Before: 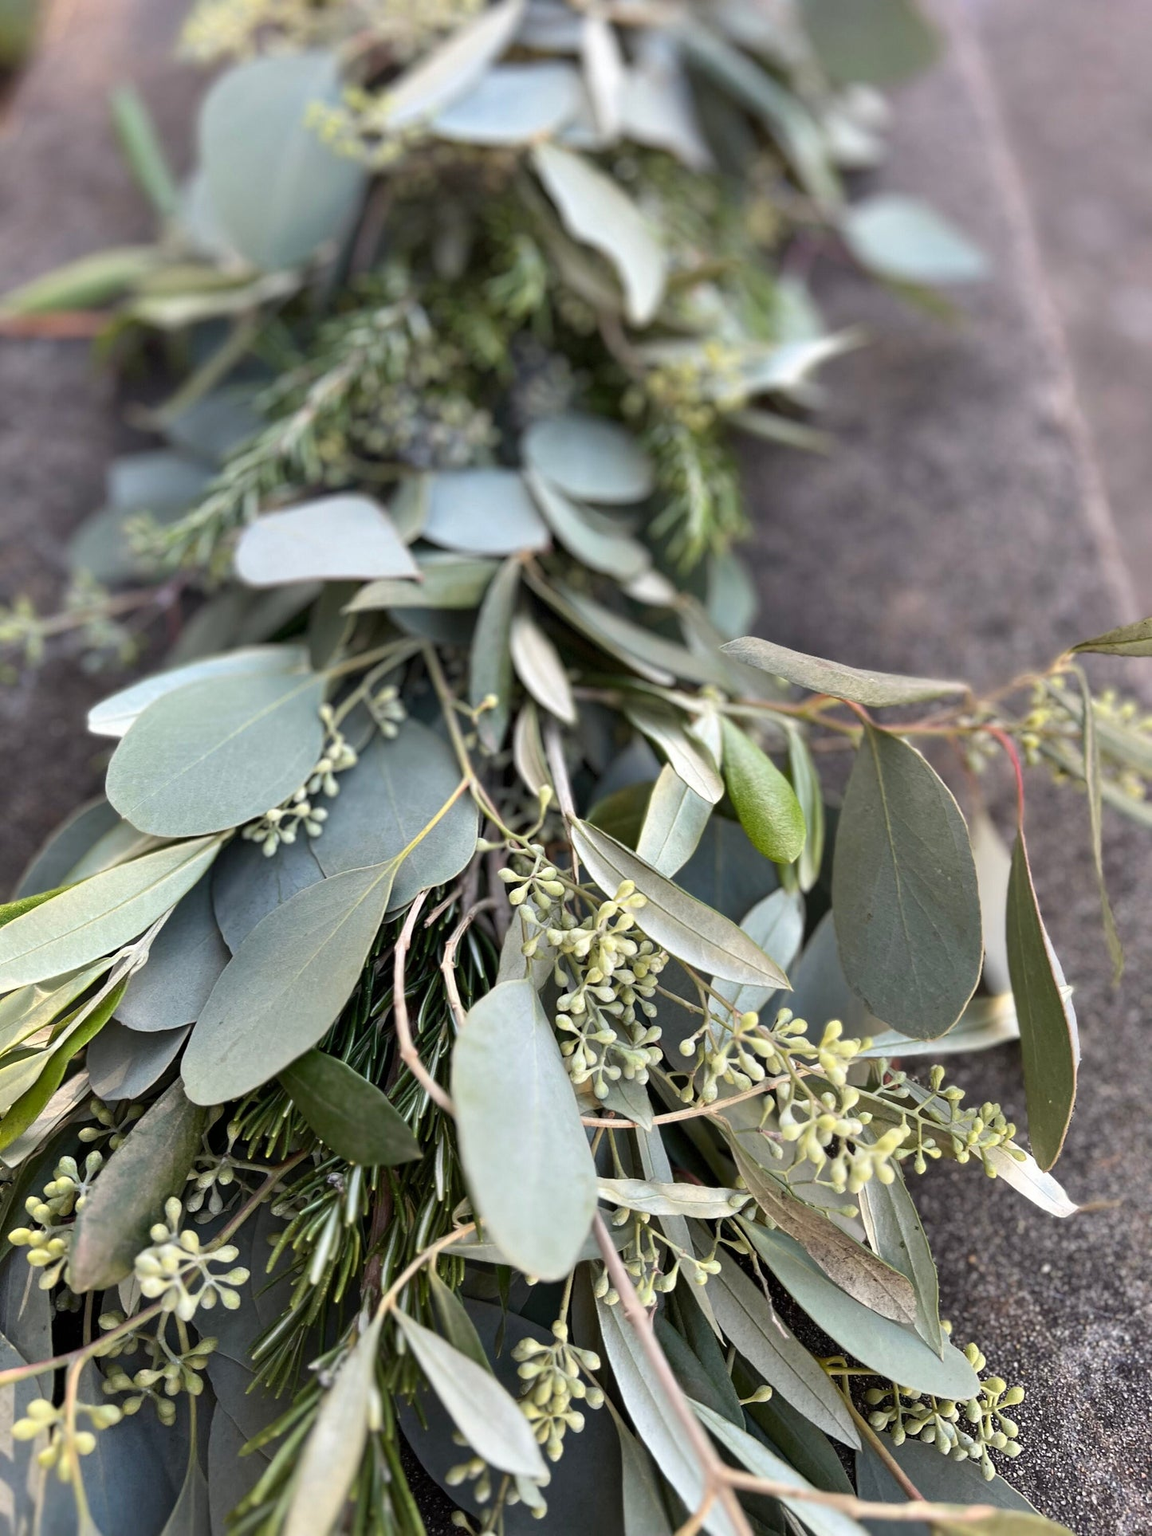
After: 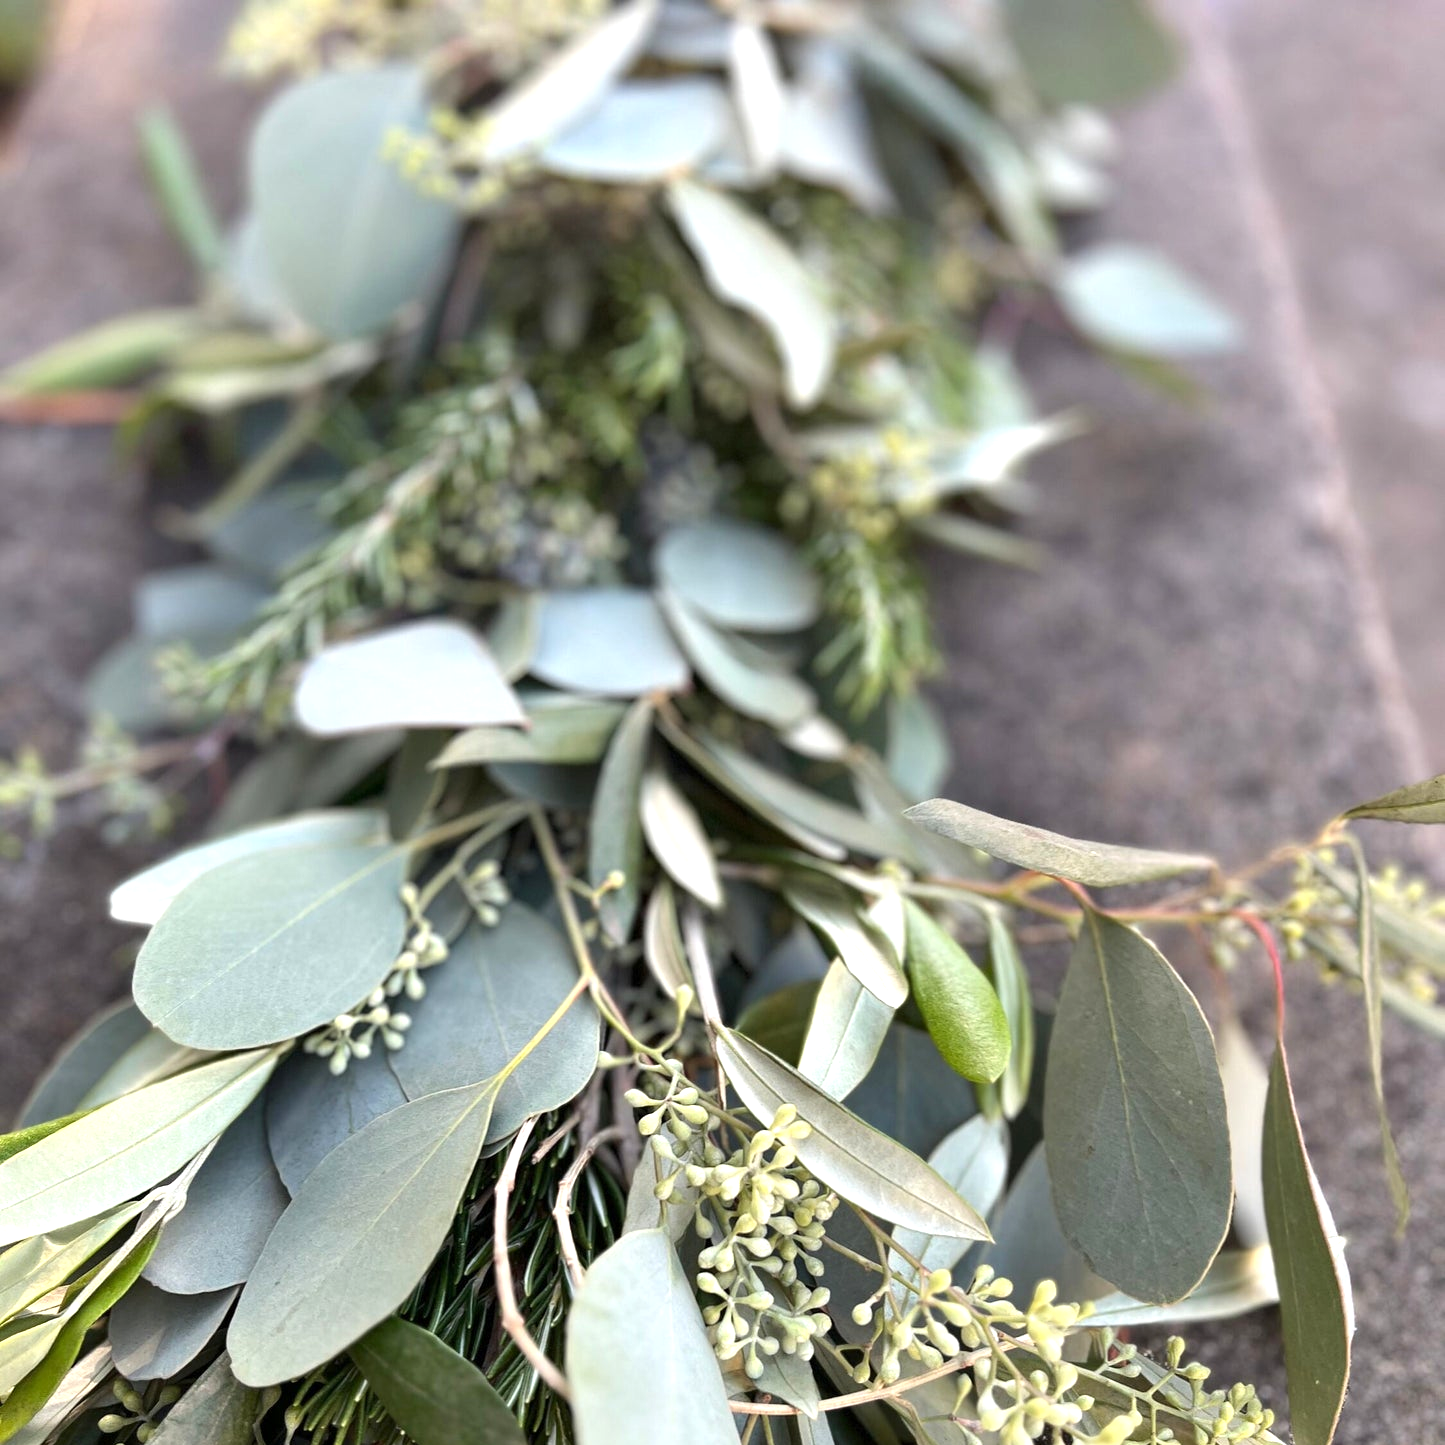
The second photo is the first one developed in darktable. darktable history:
exposure: exposure 0.479 EV, compensate exposure bias true, compensate highlight preservation false
crop: bottom 24.98%
